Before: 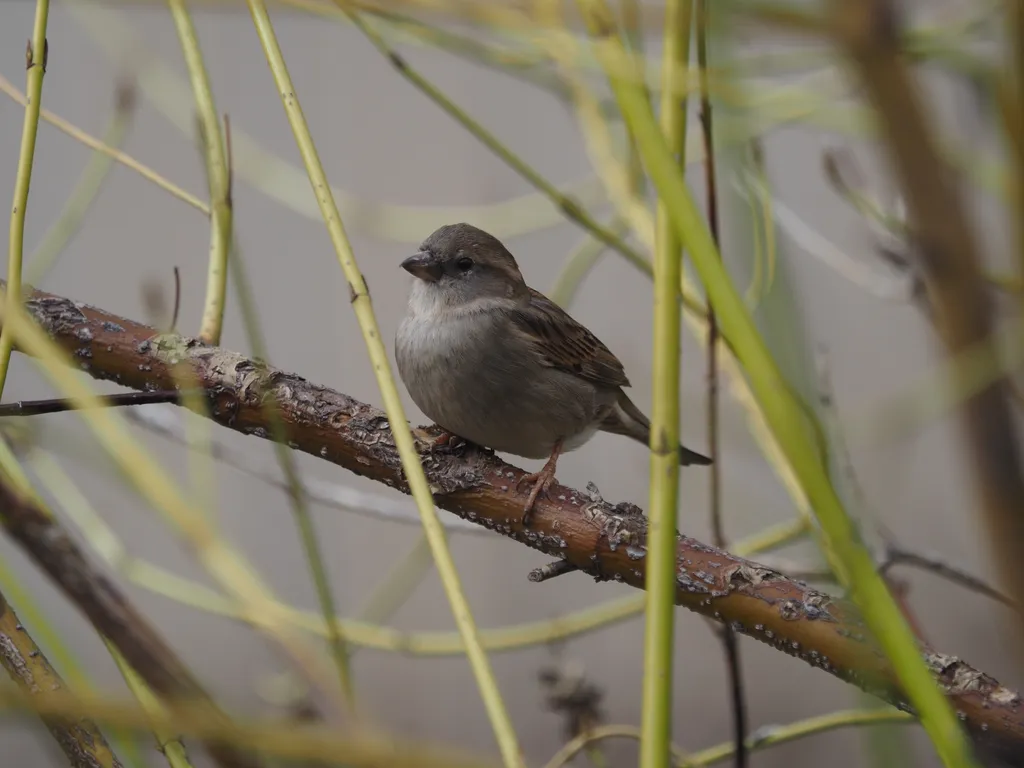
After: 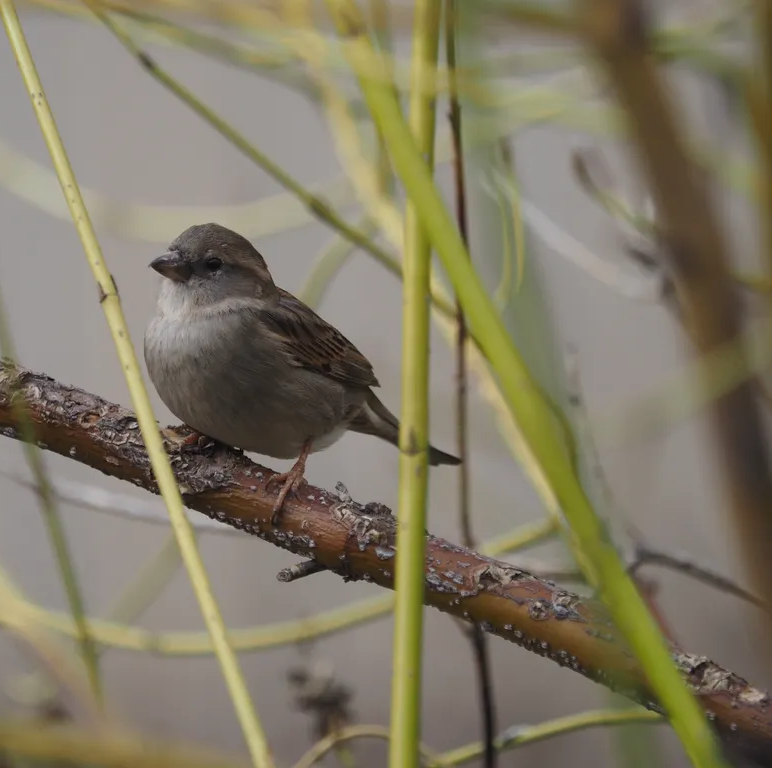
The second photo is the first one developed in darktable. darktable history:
base curve: curves: ch0 [(0, 0) (0.472, 0.508) (1, 1)]
crop and rotate: left 24.6%
